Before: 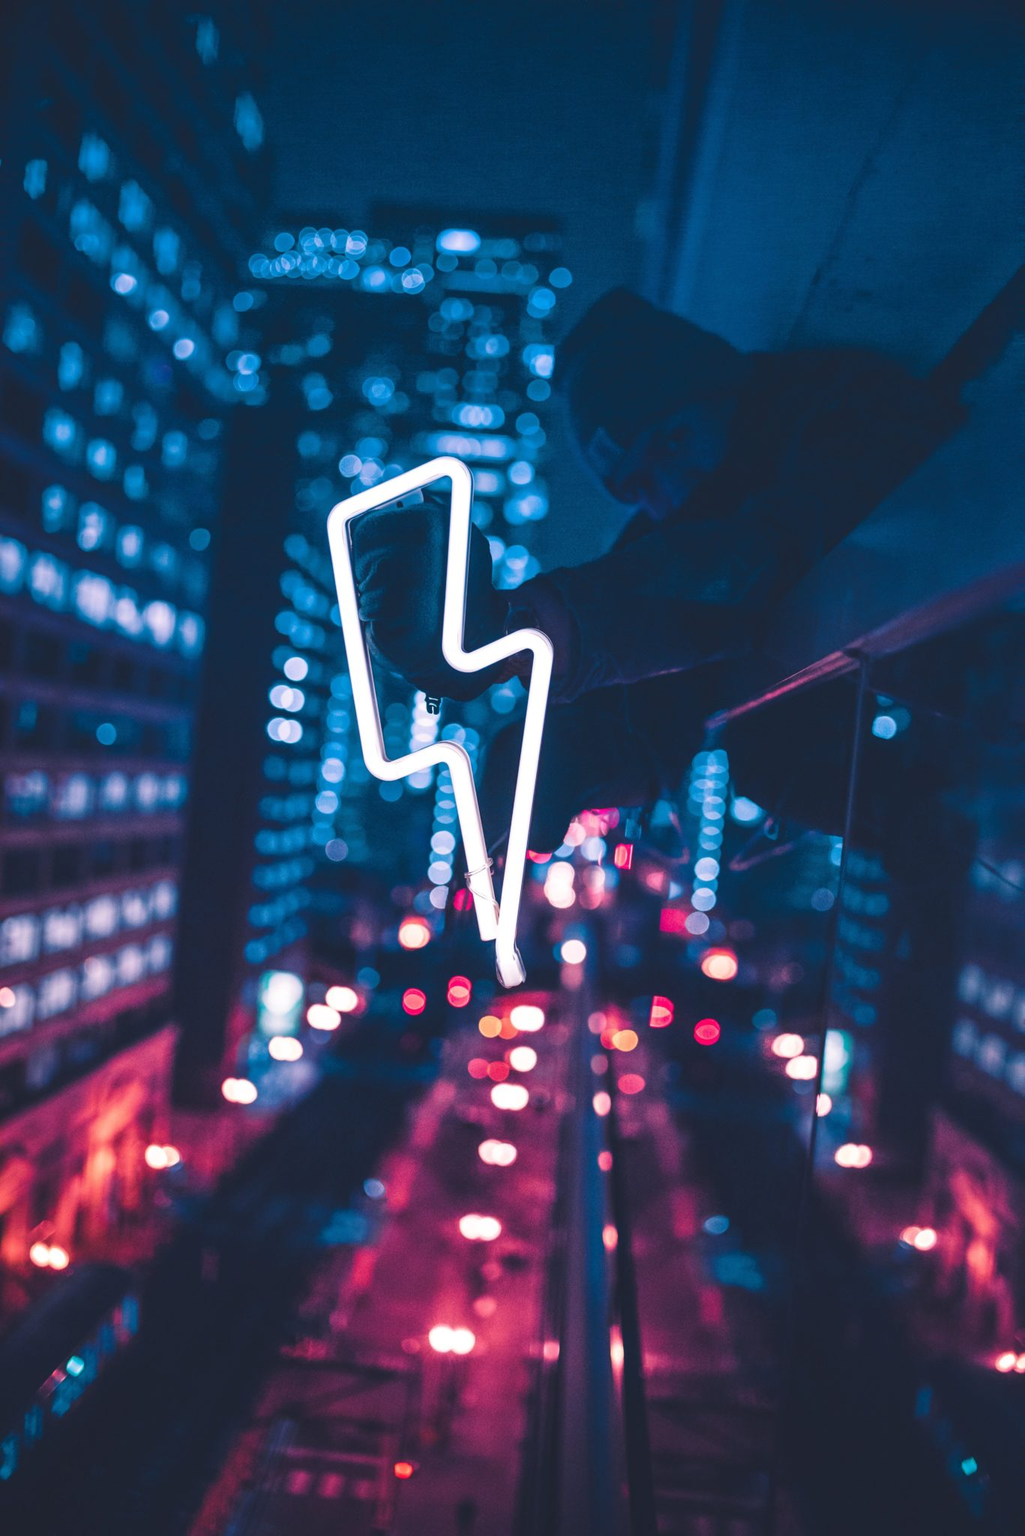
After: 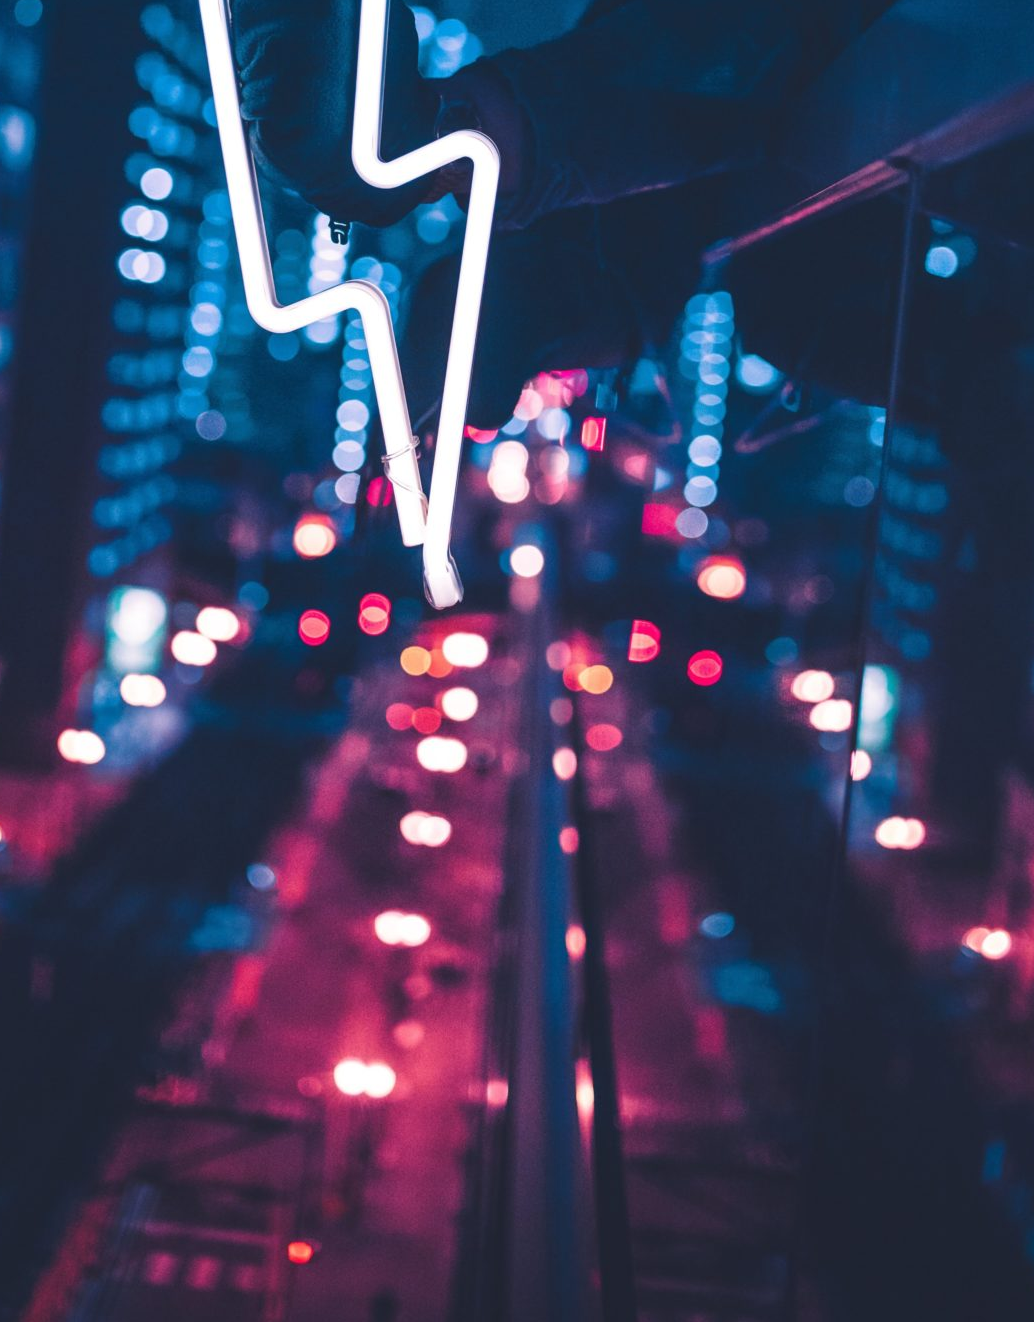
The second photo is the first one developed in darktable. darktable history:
crop and rotate: left 17.453%, top 34.611%, right 6.898%, bottom 0.802%
